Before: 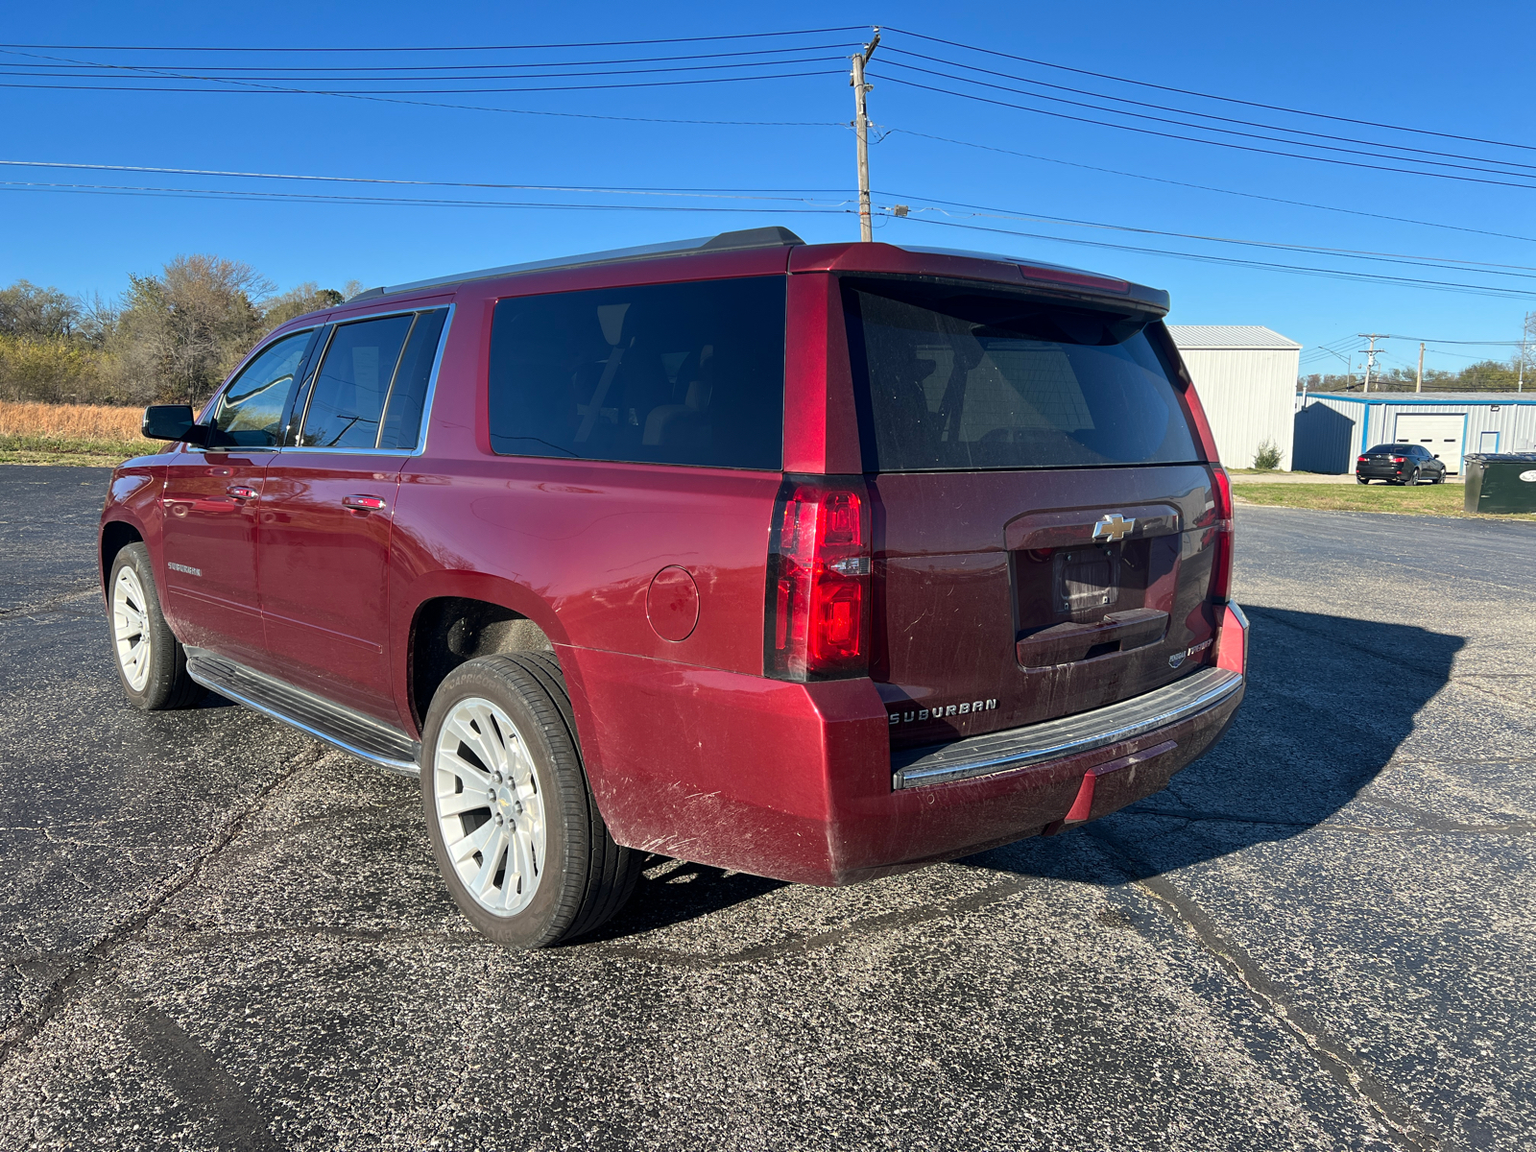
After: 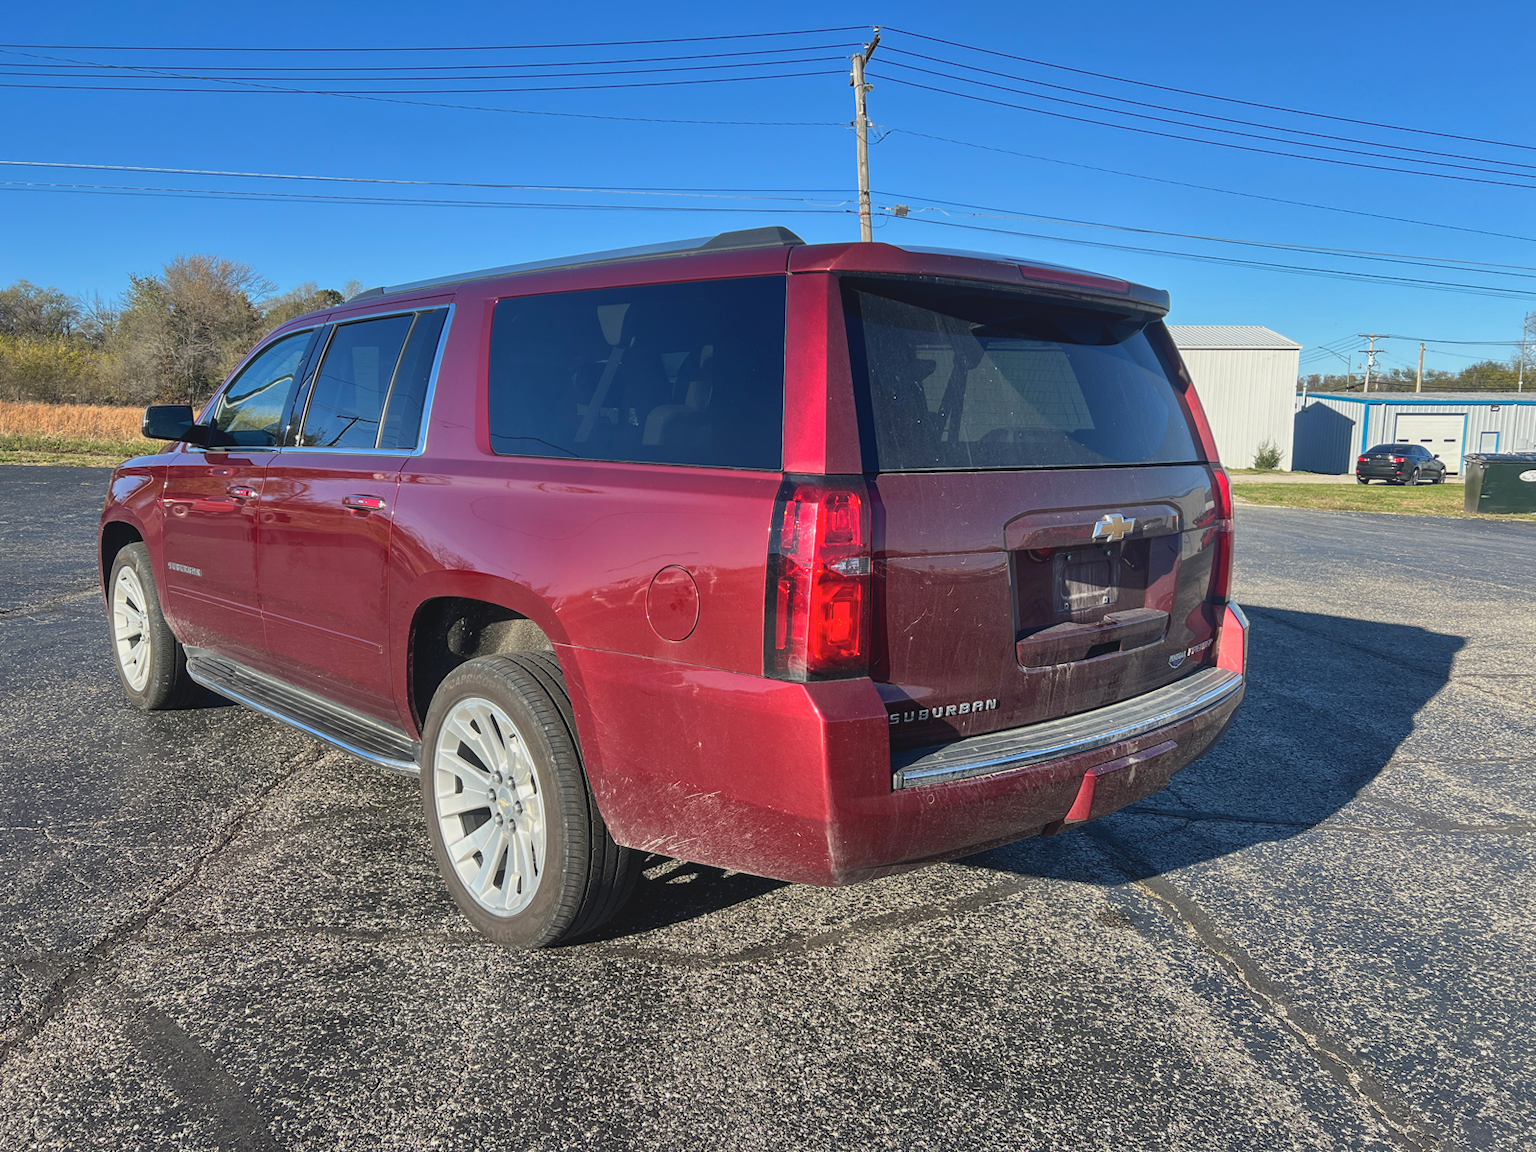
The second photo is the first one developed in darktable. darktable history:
local contrast: highlights 48%, shadows 0%, detail 100%
shadows and highlights: soften with gaussian
